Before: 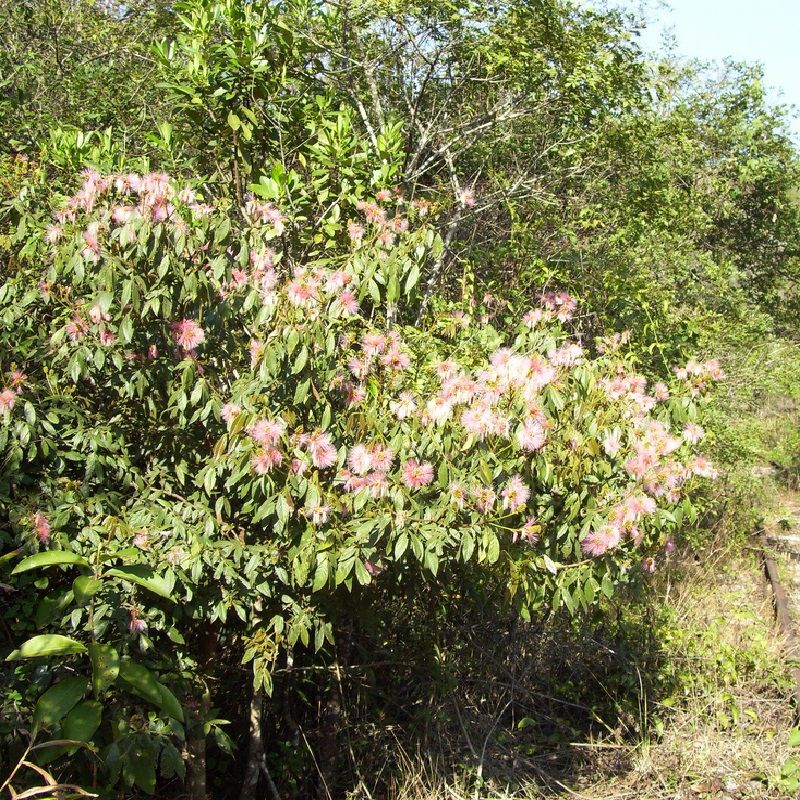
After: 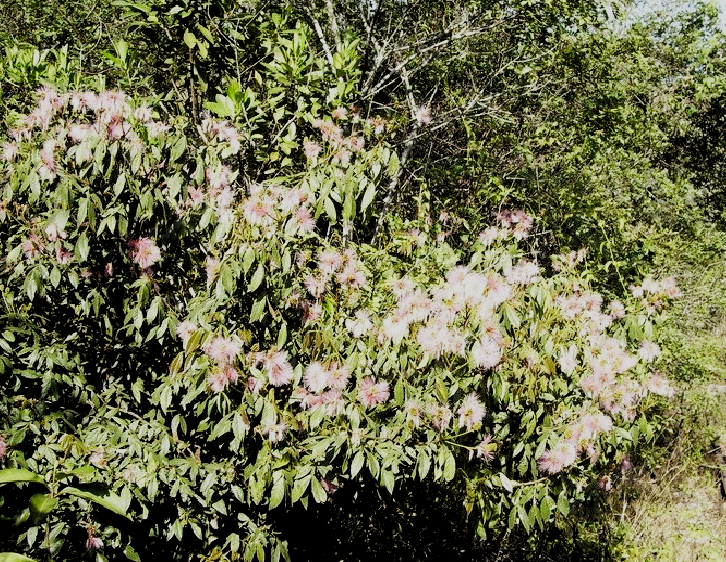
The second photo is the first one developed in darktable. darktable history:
levels: levels [0.116, 0.574, 1]
sigmoid: contrast 1.7, skew -0.2, preserve hue 0%, red attenuation 0.1, red rotation 0.035, green attenuation 0.1, green rotation -0.017, blue attenuation 0.15, blue rotation -0.052, base primaries Rec2020
crop: left 5.596%, top 10.314%, right 3.534%, bottom 19.395%
